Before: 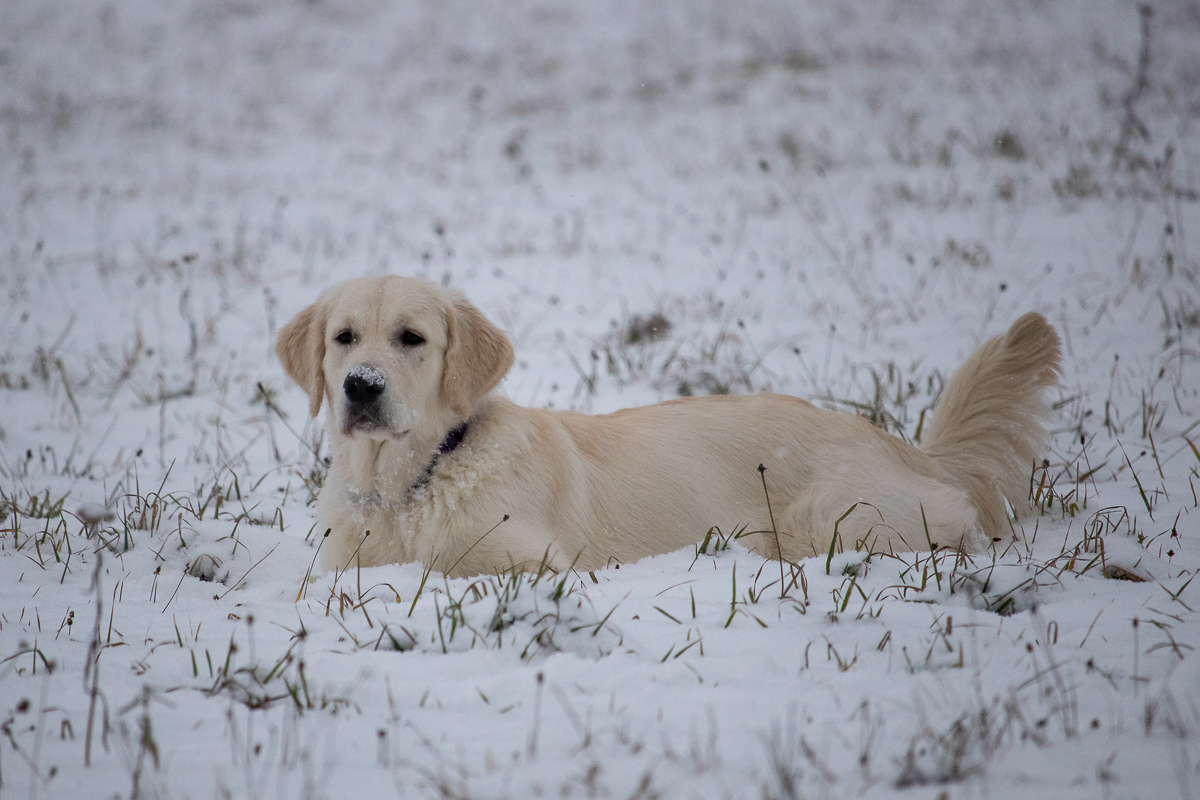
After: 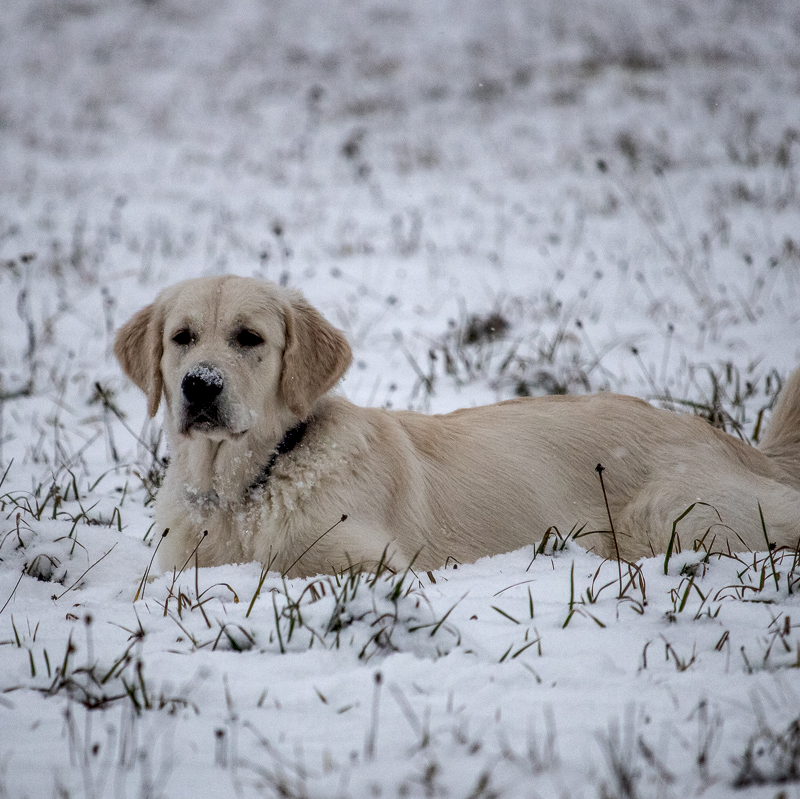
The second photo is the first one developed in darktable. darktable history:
crop and rotate: left 13.537%, right 19.796%
local contrast: highlights 0%, shadows 0%, detail 182%
